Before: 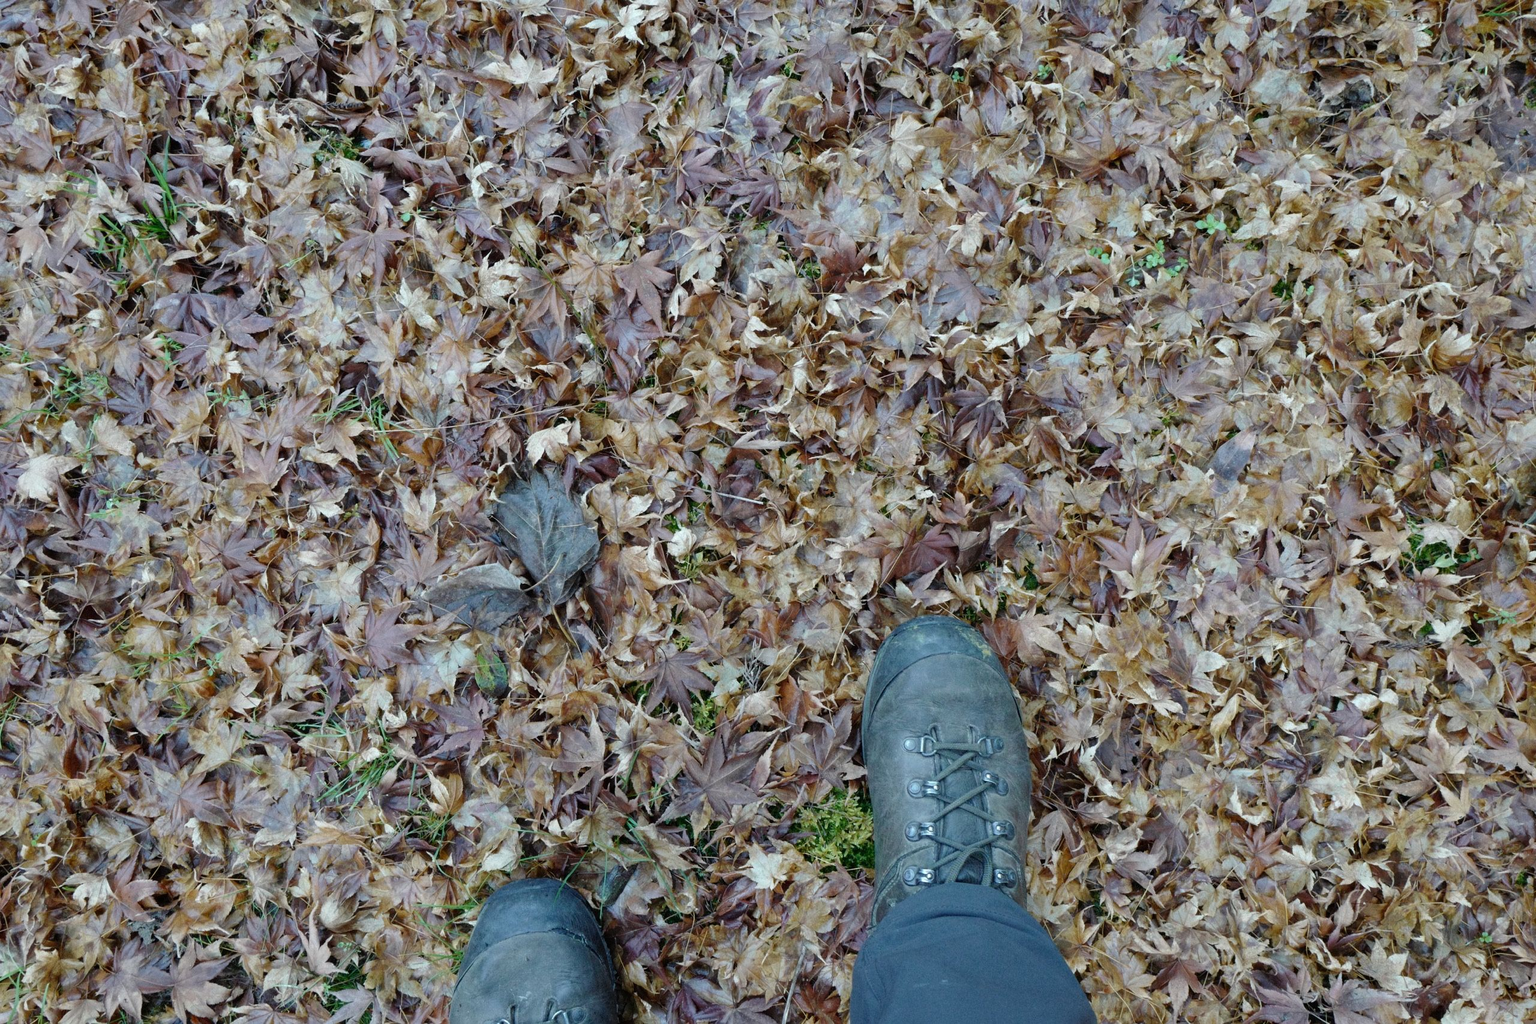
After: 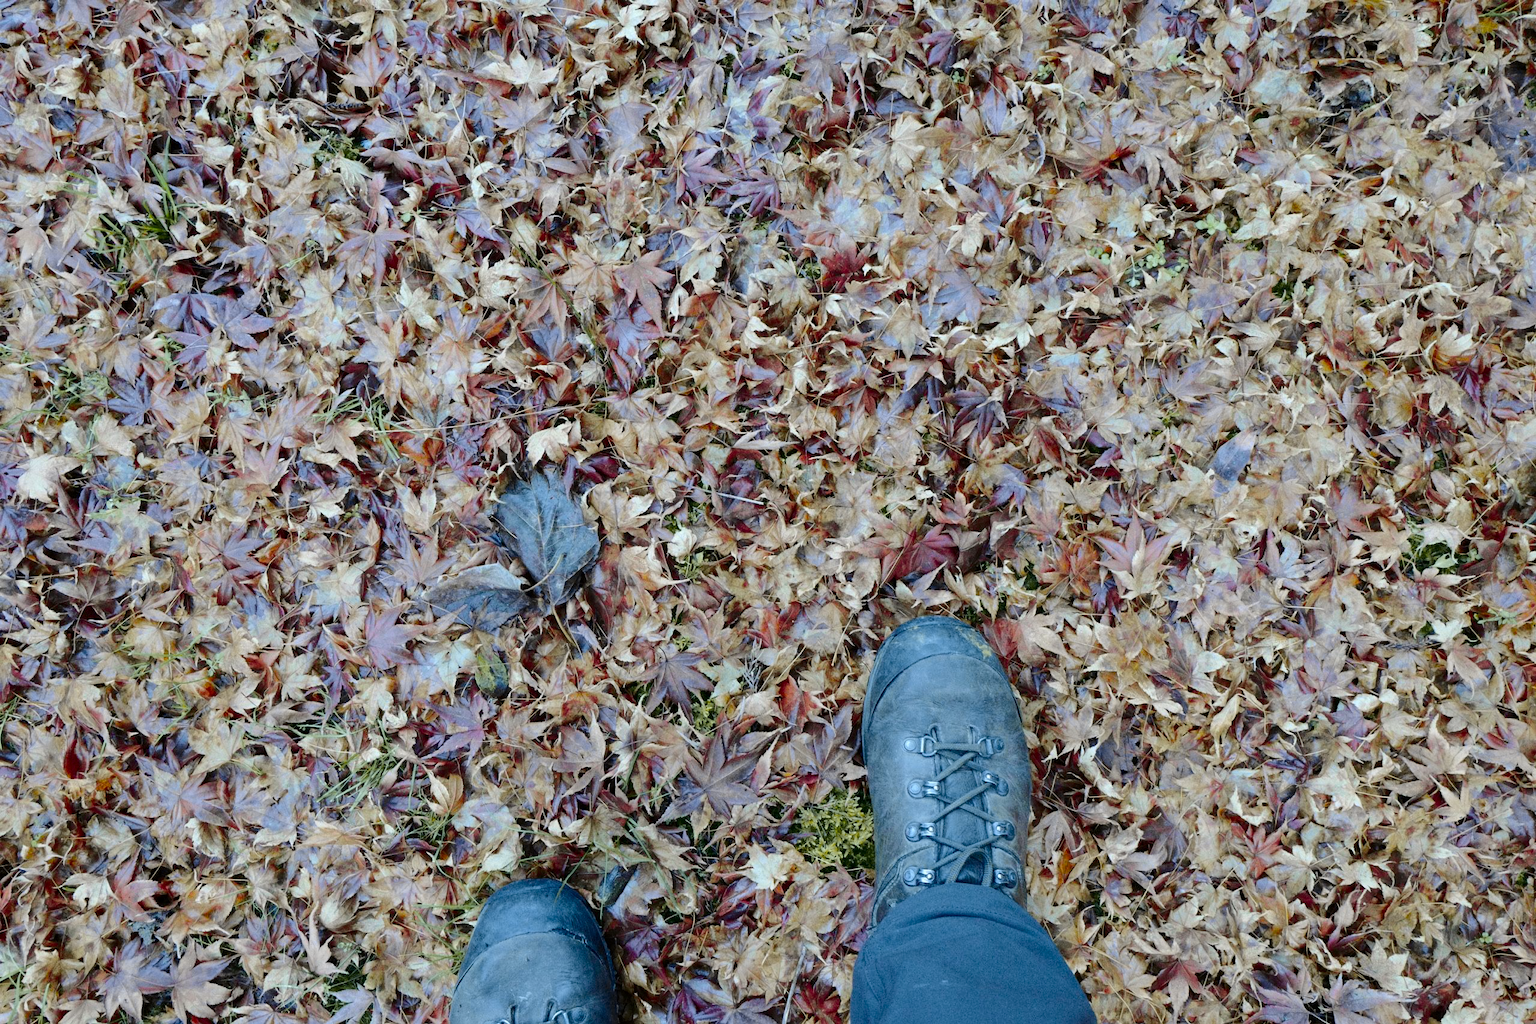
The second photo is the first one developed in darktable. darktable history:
exposure: black level correction 0.001, exposure 0.138 EV, compensate highlight preservation false
tone curve: curves: ch0 [(0, 0) (0.23, 0.189) (0.486, 0.52) (0.822, 0.825) (0.994, 0.955)]; ch1 [(0, 0) (0.226, 0.261) (0.379, 0.442) (0.469, 0.468) (0.495, 0.498) (0.514, 0.509) (0.561, 0.603) (0.59, 0.656) (1, 1)]; ch2 [(0, 0) (0.269, 0.299) (0.459, 0.43) (0.498, 0.5) (0.523, 0.52) (0.586, 0.569) (0.635, 0.617) (0.659, 0.681) (0.718, 0.764) (1, 1)], color space Lab, independent channels, preserve colors none
contrast brightness saturation: saturation 0.126
